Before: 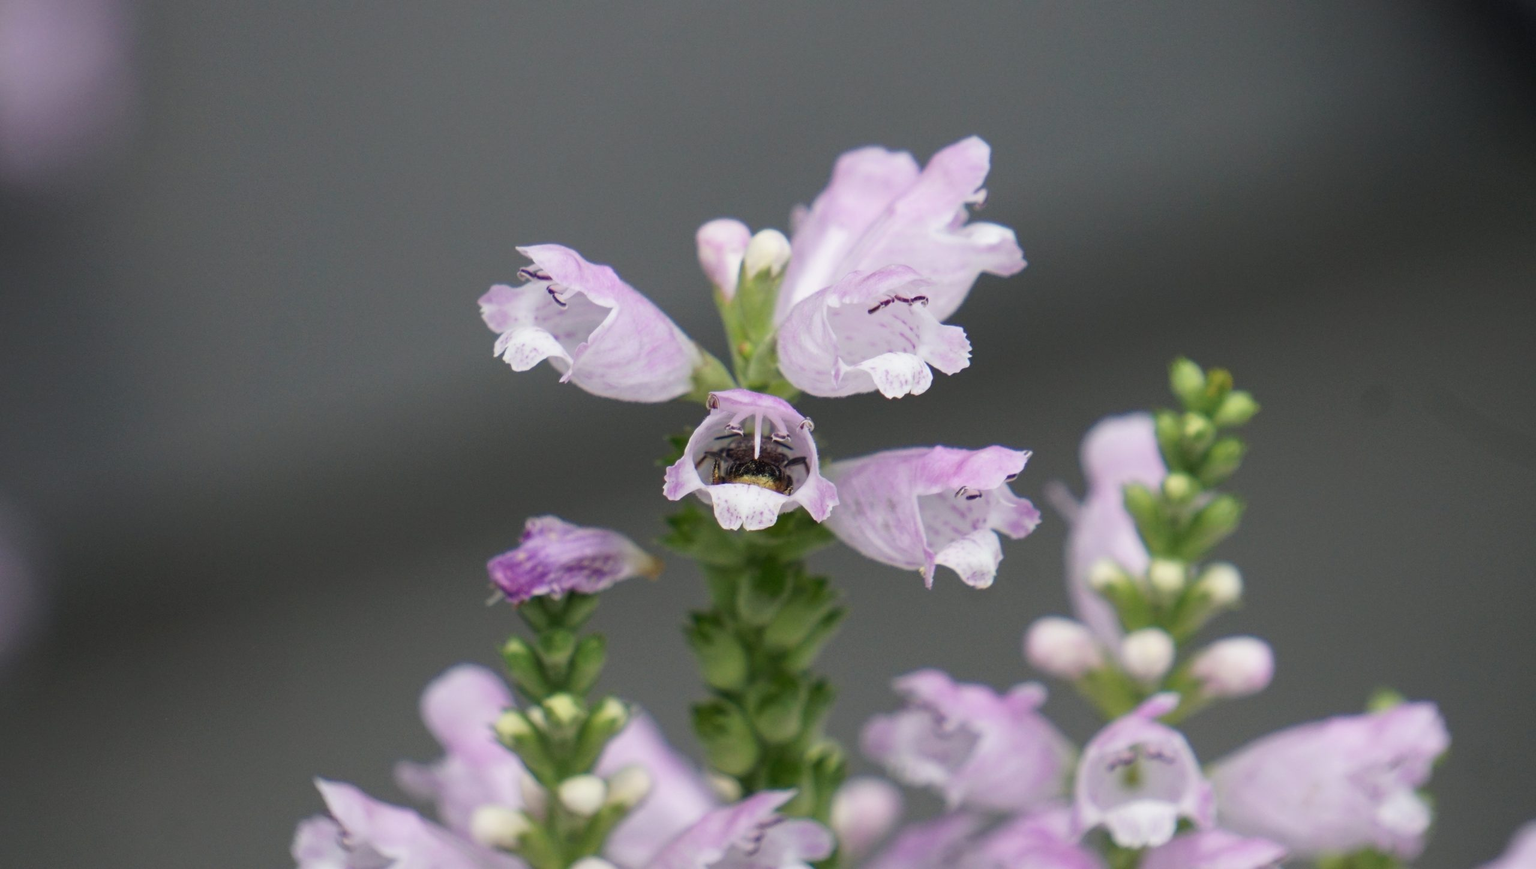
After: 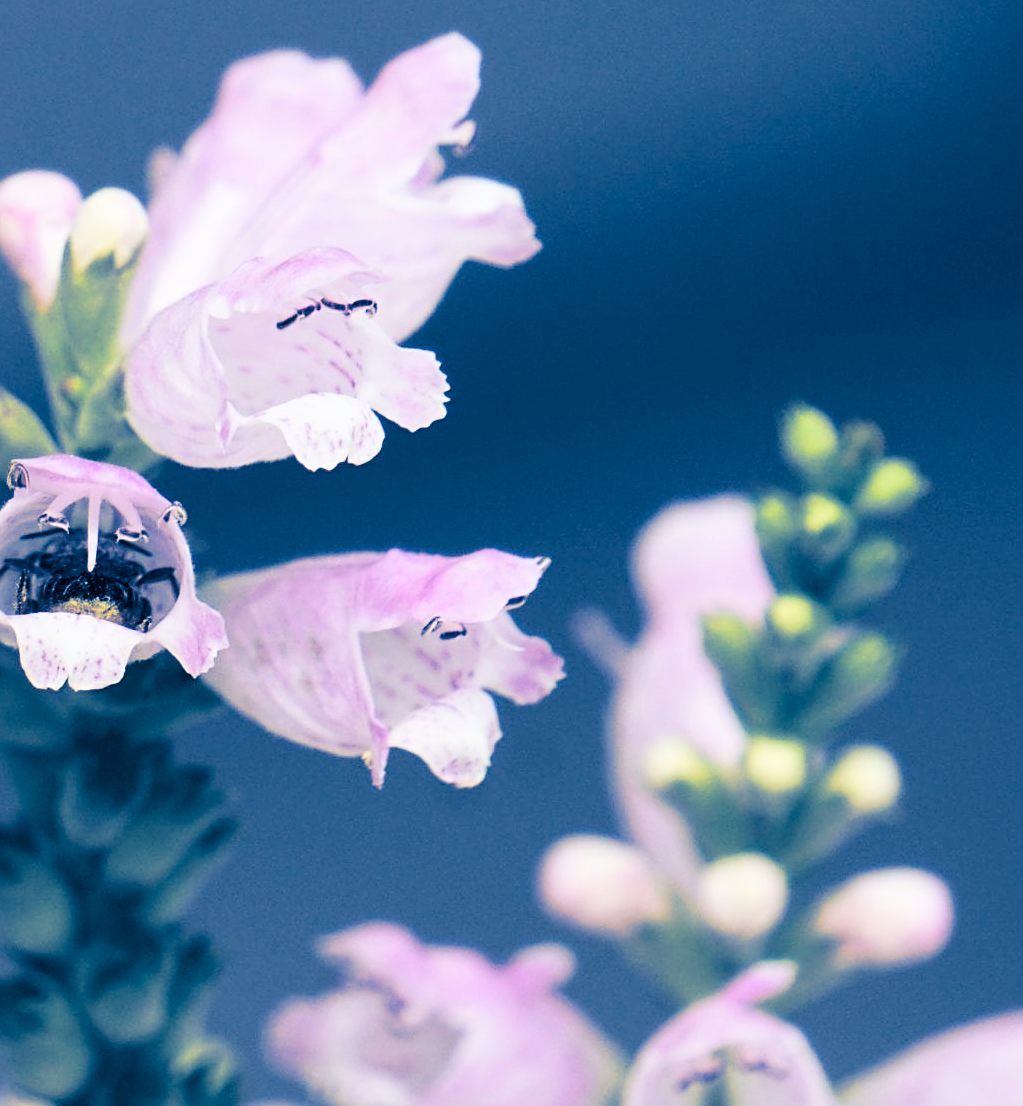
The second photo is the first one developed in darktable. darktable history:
exposure: black level correction 0, exposure 0.7 EV, compensate exposure bias true, compensate highlight preservation false
filmic rgb: black relative exposure -11.35 EV, white relative exposure 3.22 EV, hardness 6.76, color science v6 (2022)
contrast brightness saturation: contrast 0.07
split-toning: shadows › hue 226.8°, shadows › saturation 1, highlights › saturation 0, balance -61.41
crop: left 45.721%, top 13.393%, right 14.118%, bottom 10.01%
sharpen: on, module defaults
